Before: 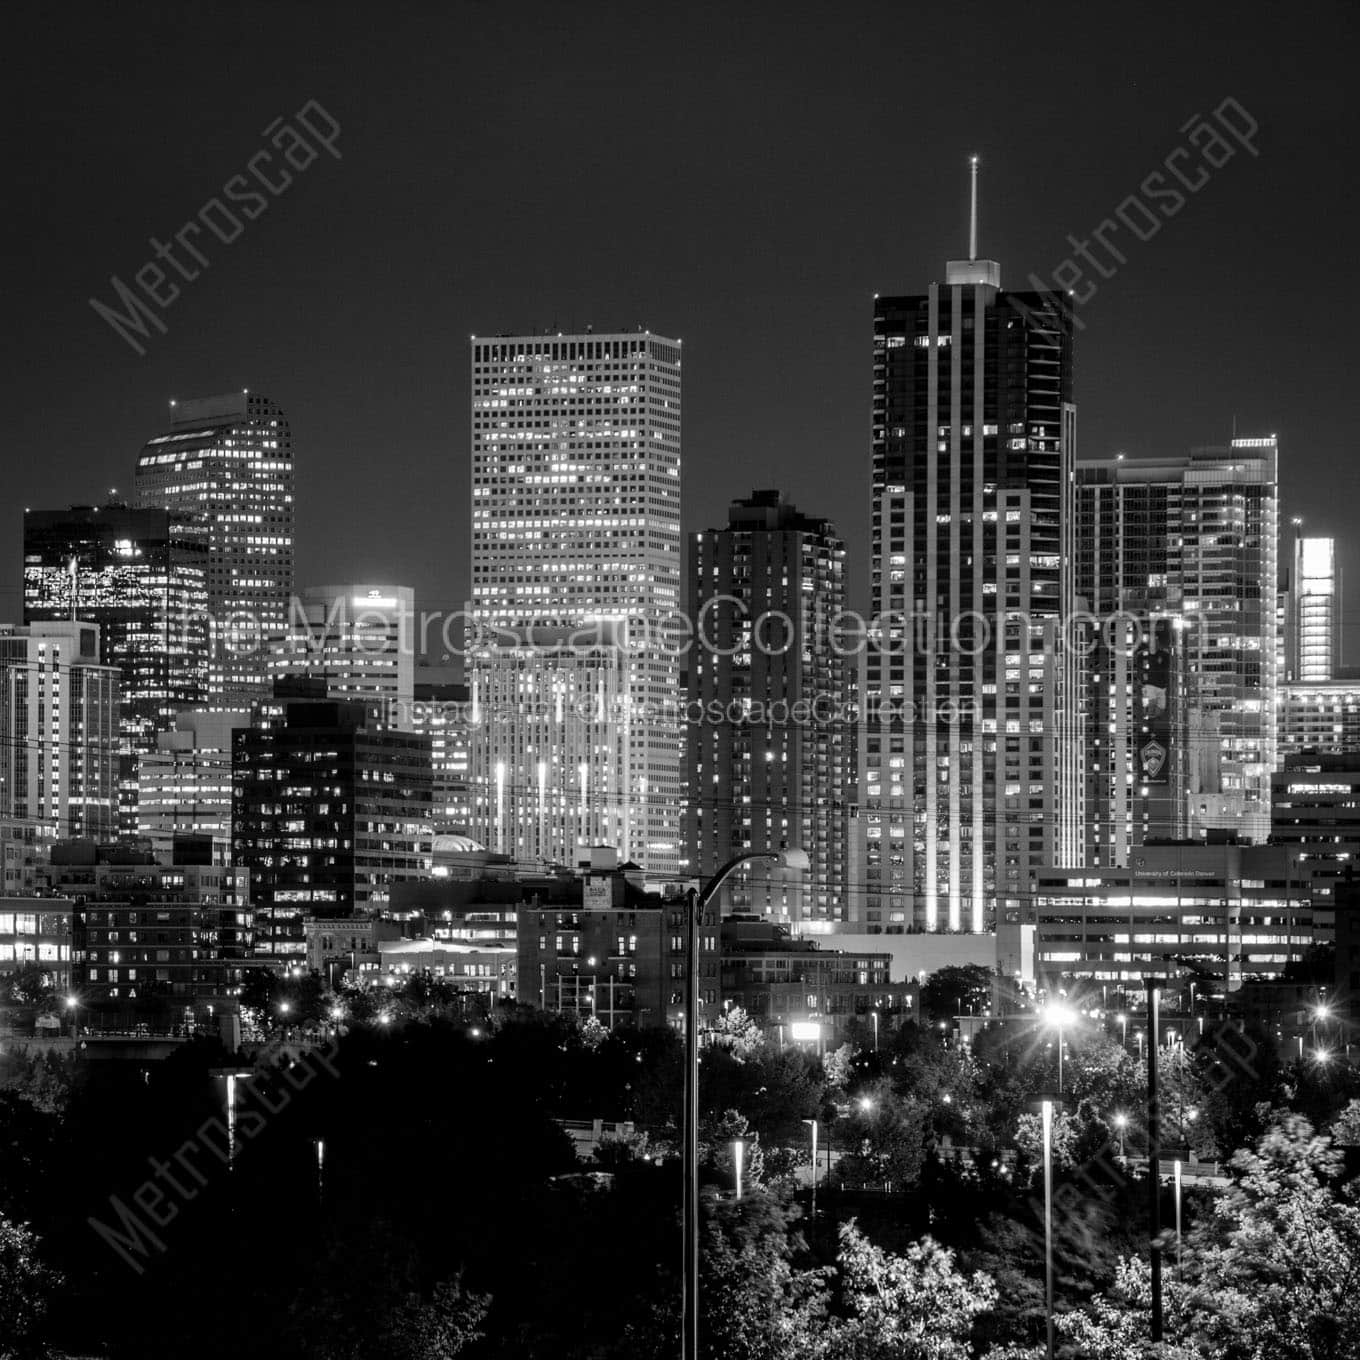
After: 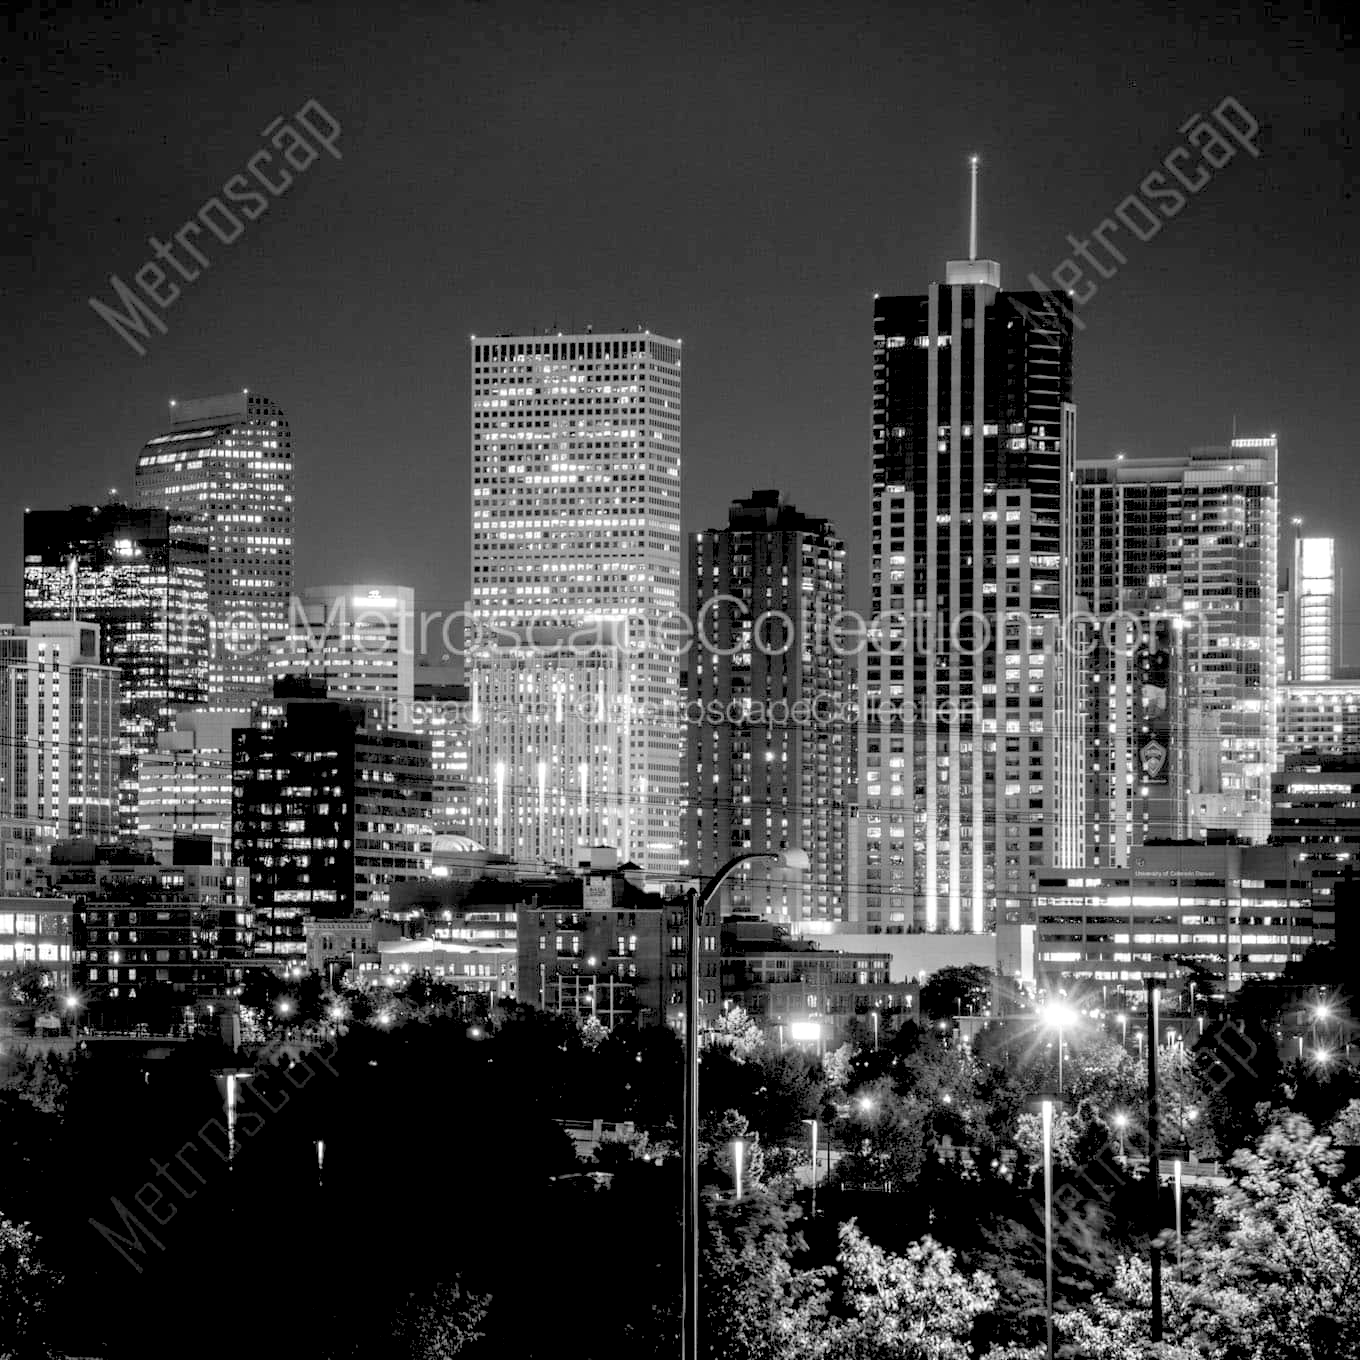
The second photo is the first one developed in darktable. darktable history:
exposure: exposure 0.496 EV, compensate highlight preservation false
rgb levels: preserve colors sum RGB, levels [[0.038, 0.433, 0.934], [0, 0.5, 1], [0, 0.5, 1]]
